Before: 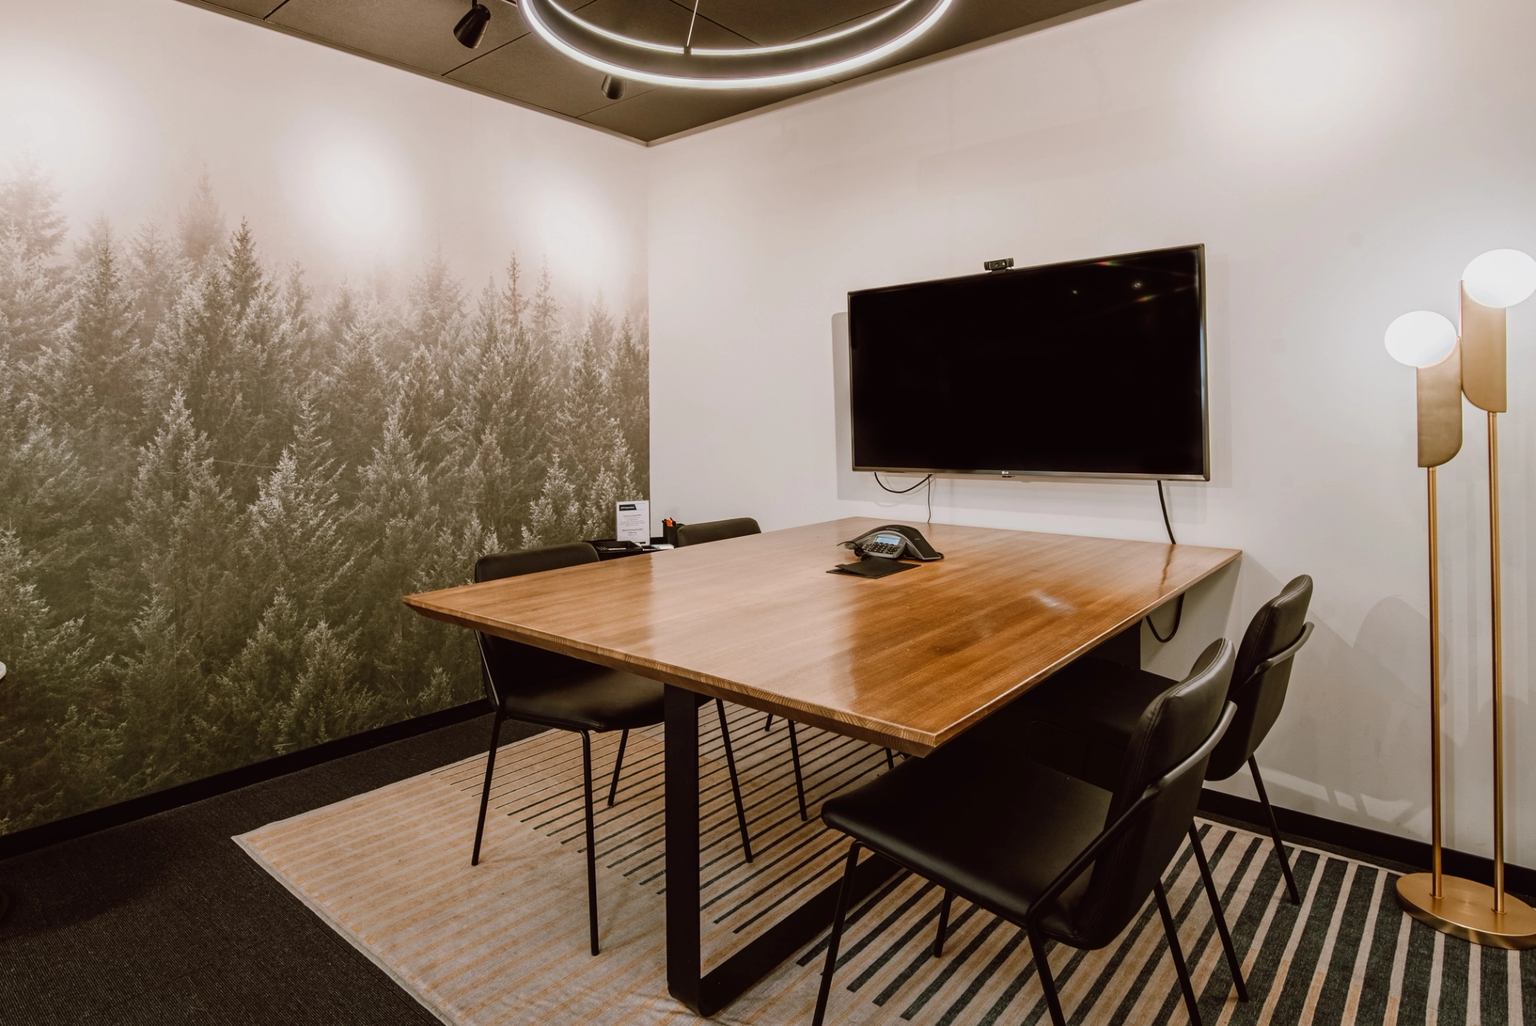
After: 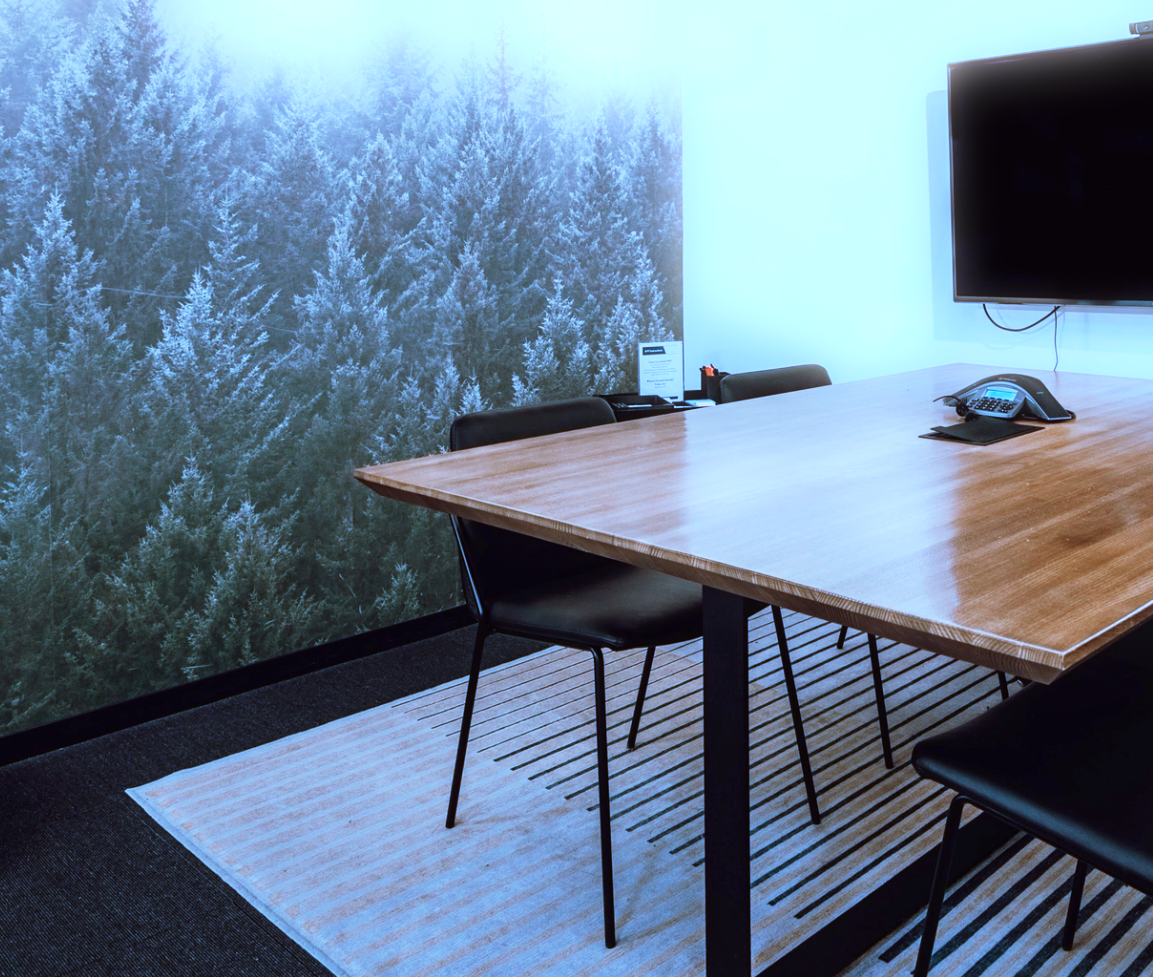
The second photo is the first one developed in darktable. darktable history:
base curve: curves: ch0 [(0, 0) (0.088, 0.125) (0.176, 0.251) (0.354, 0.501) (0.613, 0.749) (1, 0.877)], preserve colors none
bloom: size 5%, threshold 95%, strength 15%
crop: left 8.966%, top 23.852%, right 34.699%, bottom 4.703%
color balance: contrast 8.5%, output saturation 105%
color calibration: illuminant as shot in camera, x 0.462, y 0.419, temperature 2651.64 K
